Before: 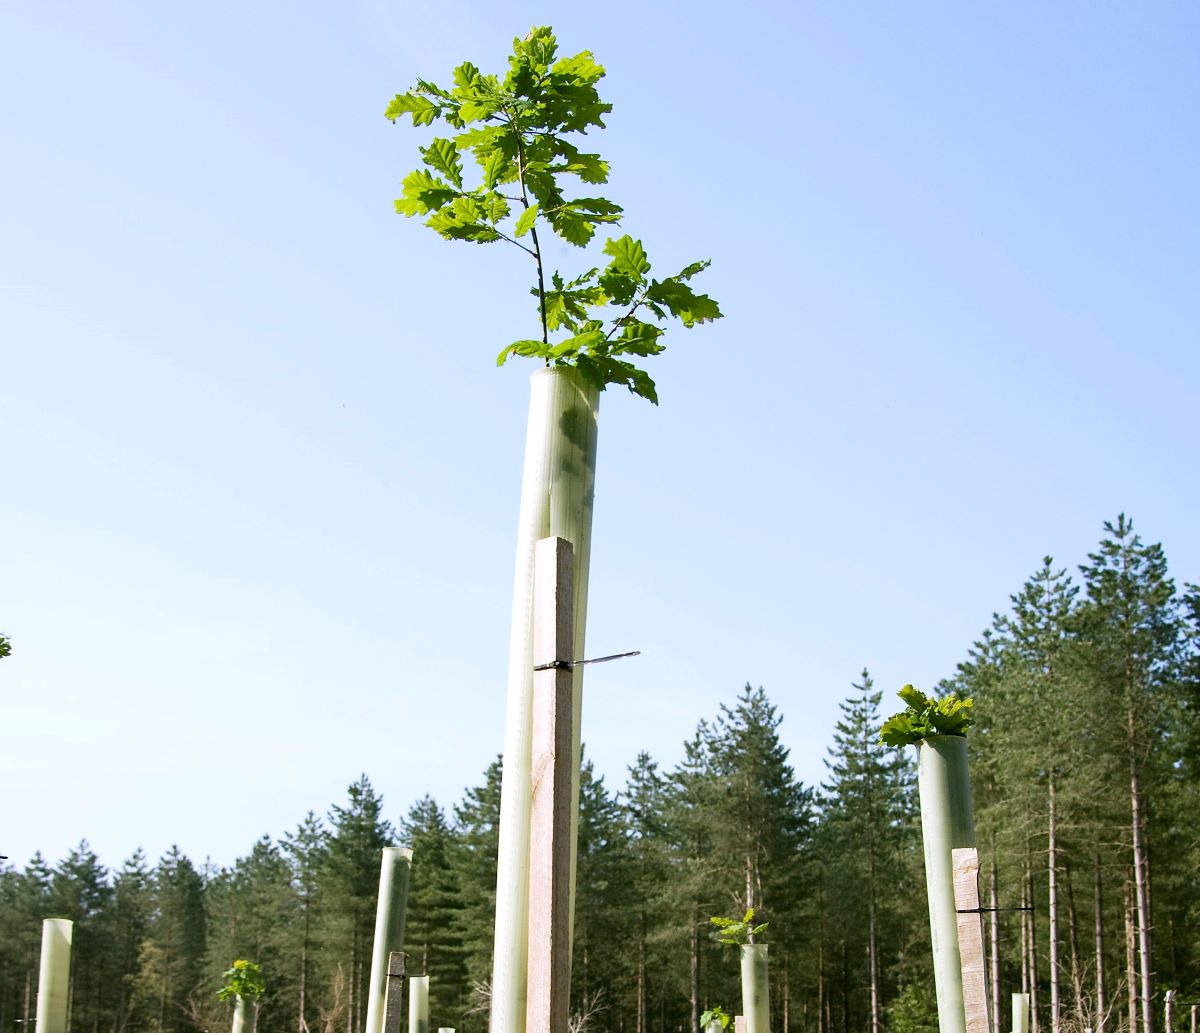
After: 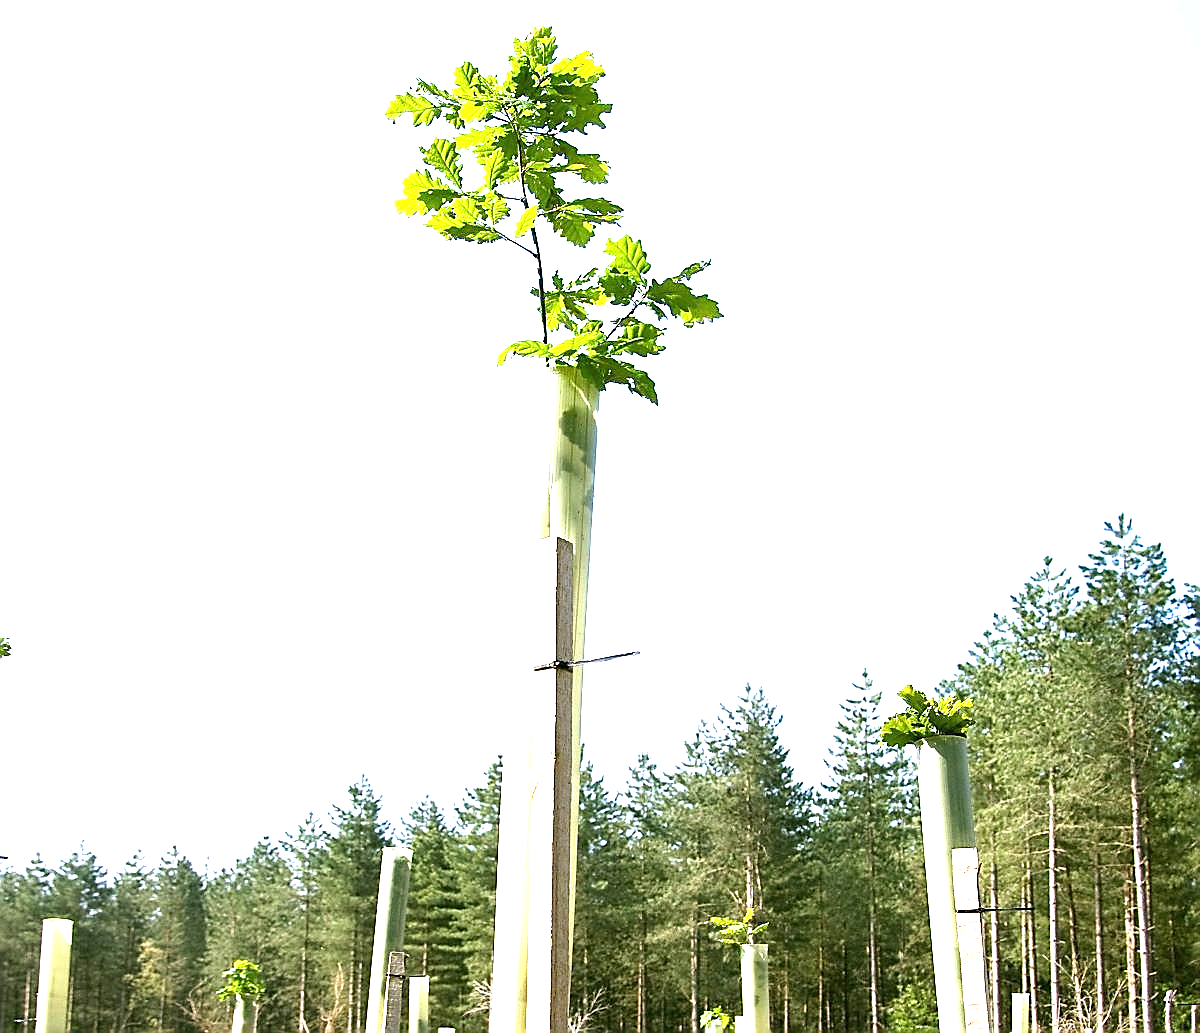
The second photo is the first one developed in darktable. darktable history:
sharpen: radius 1.4, amount 1.25, threshold 0.7
exposure: black level correction 0, exposure 1.5 EV, compensate exposure bias true, compensate highlight preservation false
